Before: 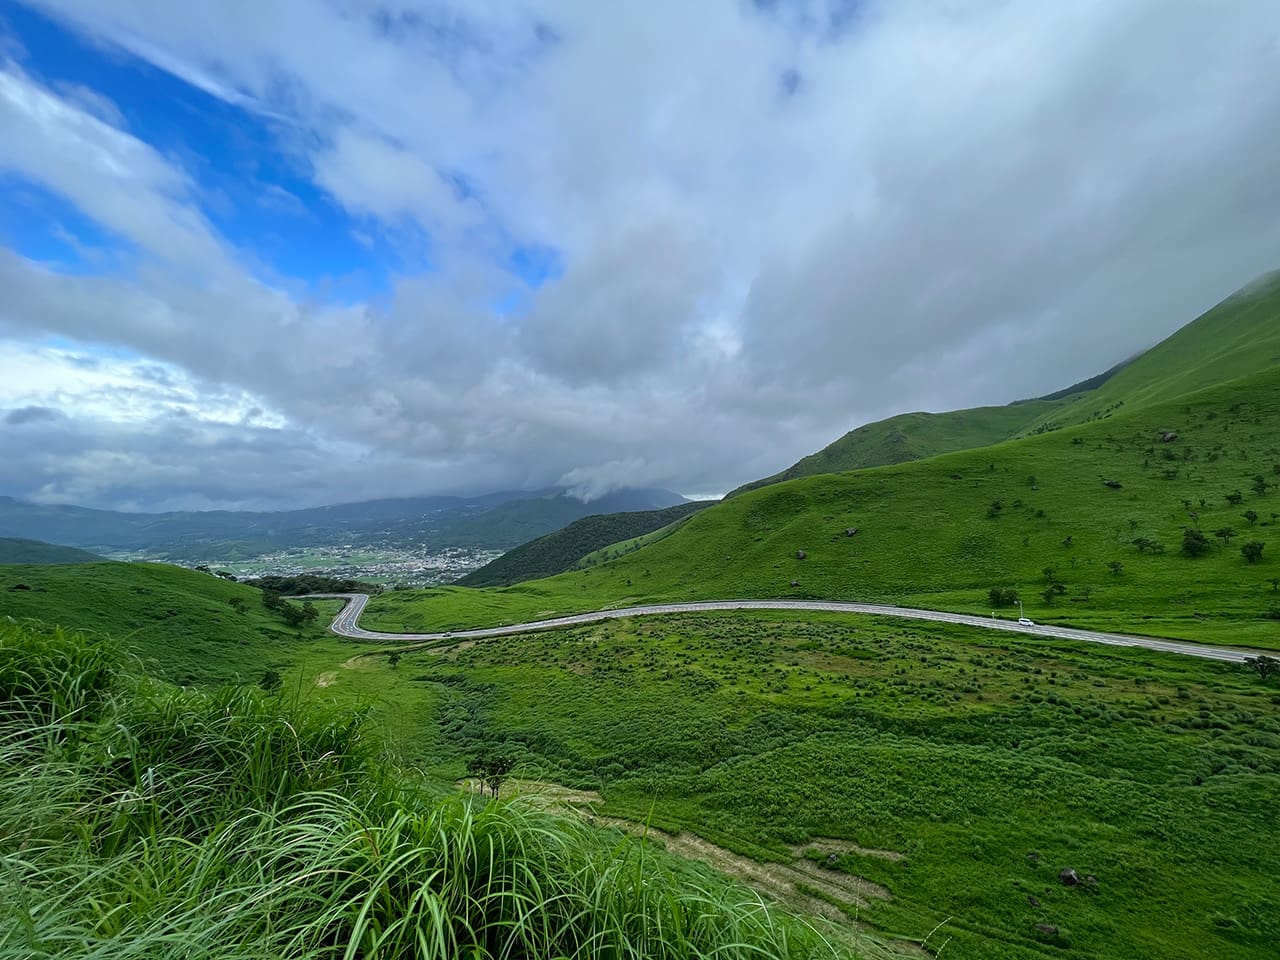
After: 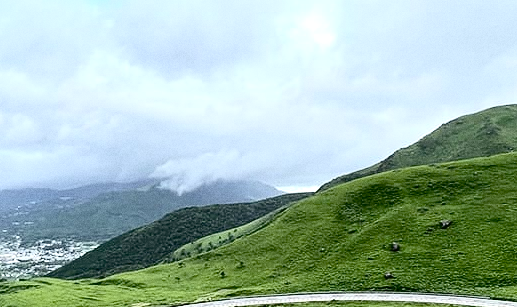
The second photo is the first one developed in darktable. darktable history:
crop: left 31.751%, top 32.172%, right 27.8%, bottom 35.83%
exposure: black level correction 0.011, exposure 1.088 EV, compensate exposure bias true, compensate highlight preservation false
grain: coarseness 0.47 ISO
contrast brightness saturation: contrast 0.25, saturation -0.31
